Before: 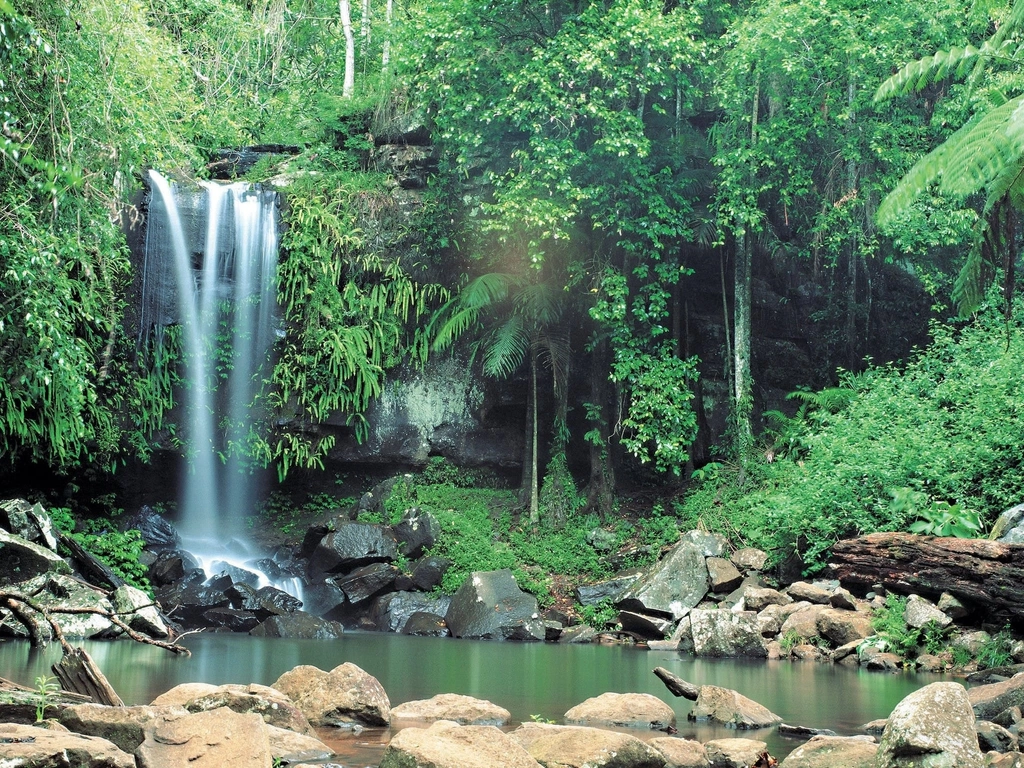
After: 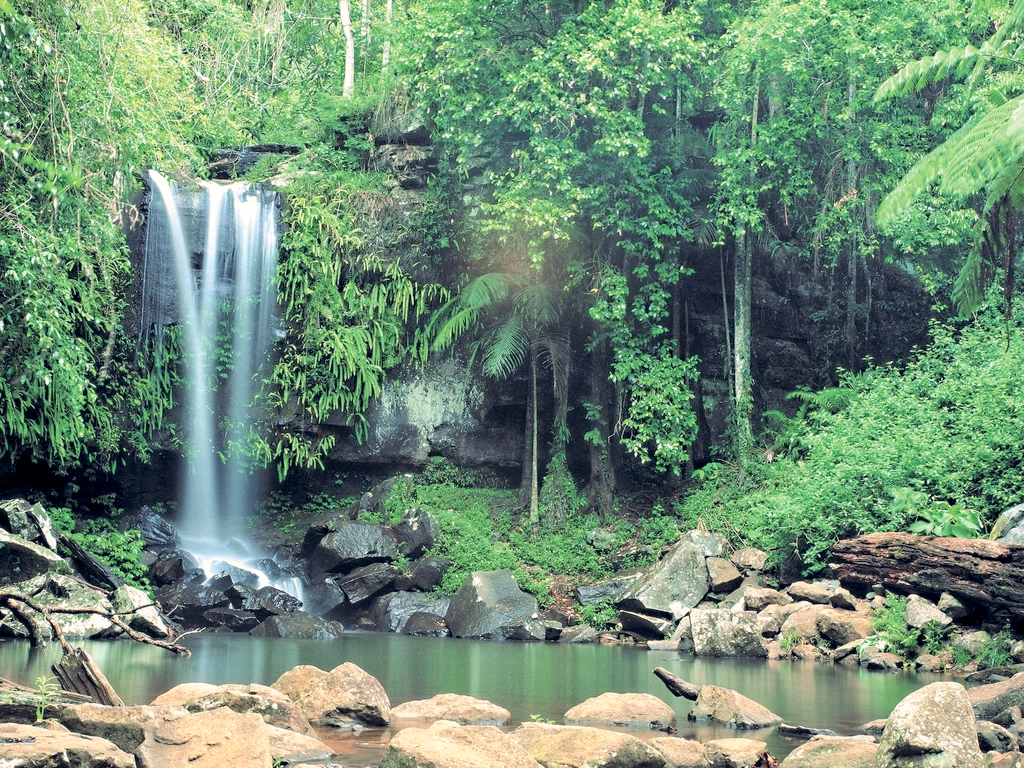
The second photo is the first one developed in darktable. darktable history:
global tonemap: drago (1, 100), detail 1
color balance rgb: shadows lift › hue 87.51°, highlights gain › chroma 1.62%, highlights gain › hue 55.1°, global offset › chroma 0.1%, global offset › hue 253.66°, linear chroma grading › global chroma 0.5%
